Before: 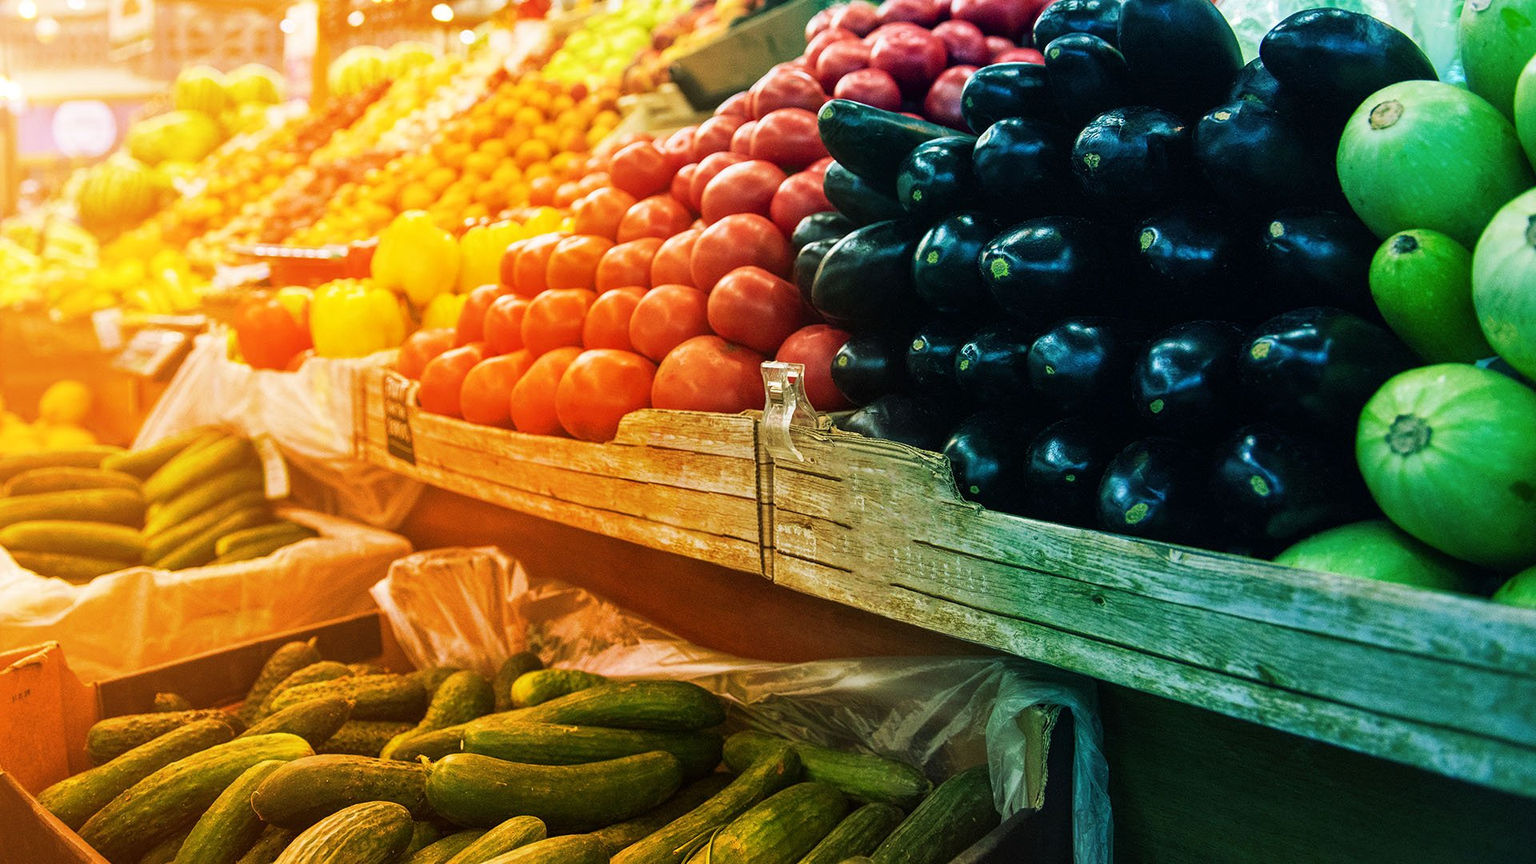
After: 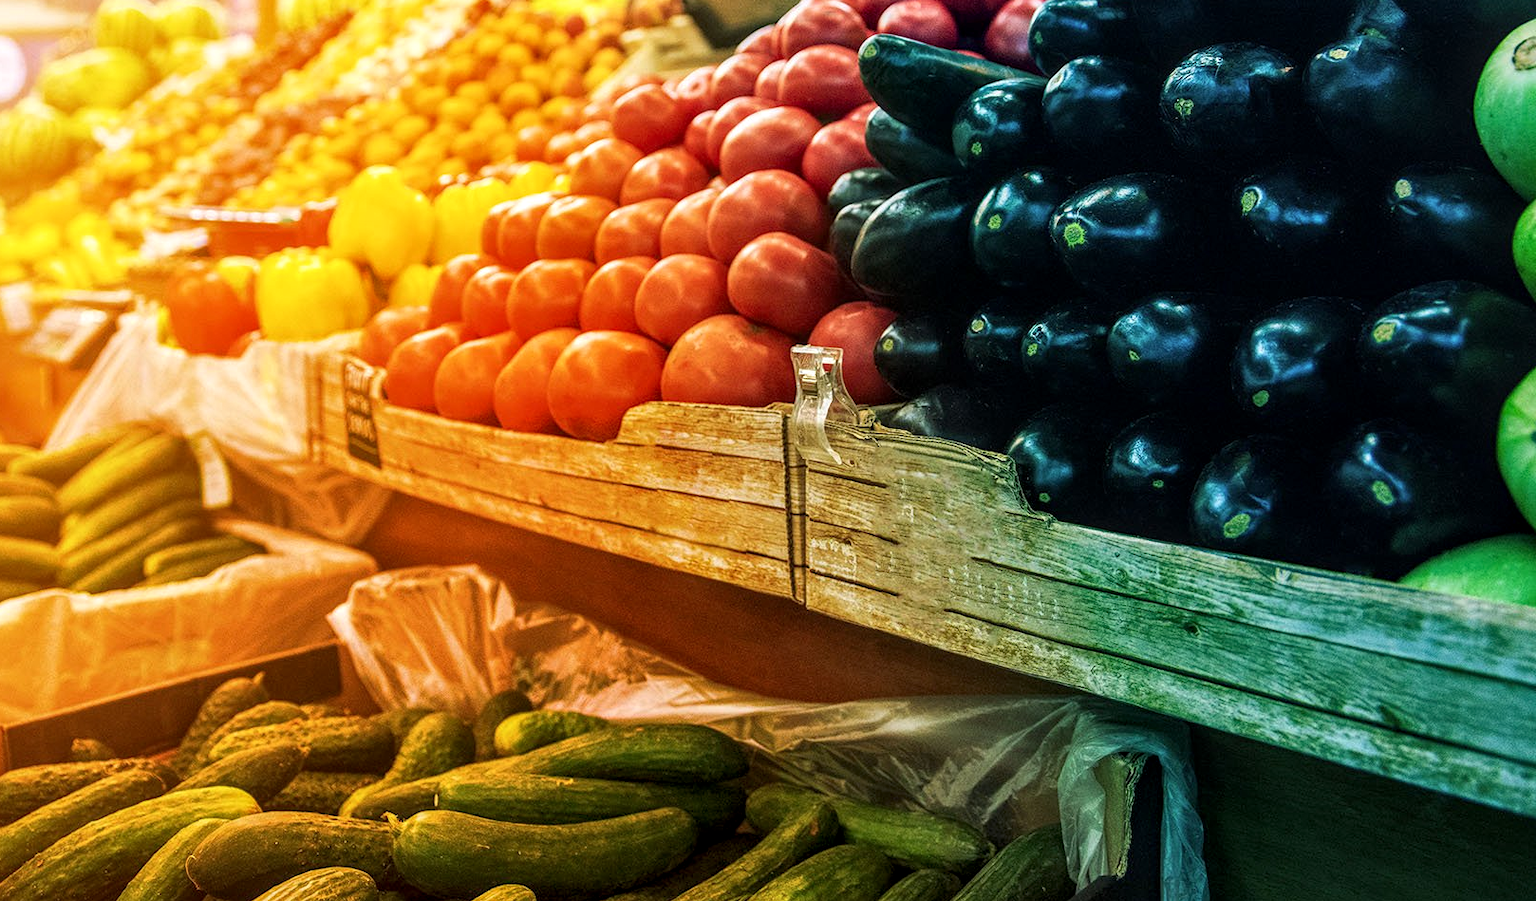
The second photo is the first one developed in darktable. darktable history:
crop: left 6.169%, top 8.22%, right 9.533%, bottom 3.795%
local contrast: detail 130%
